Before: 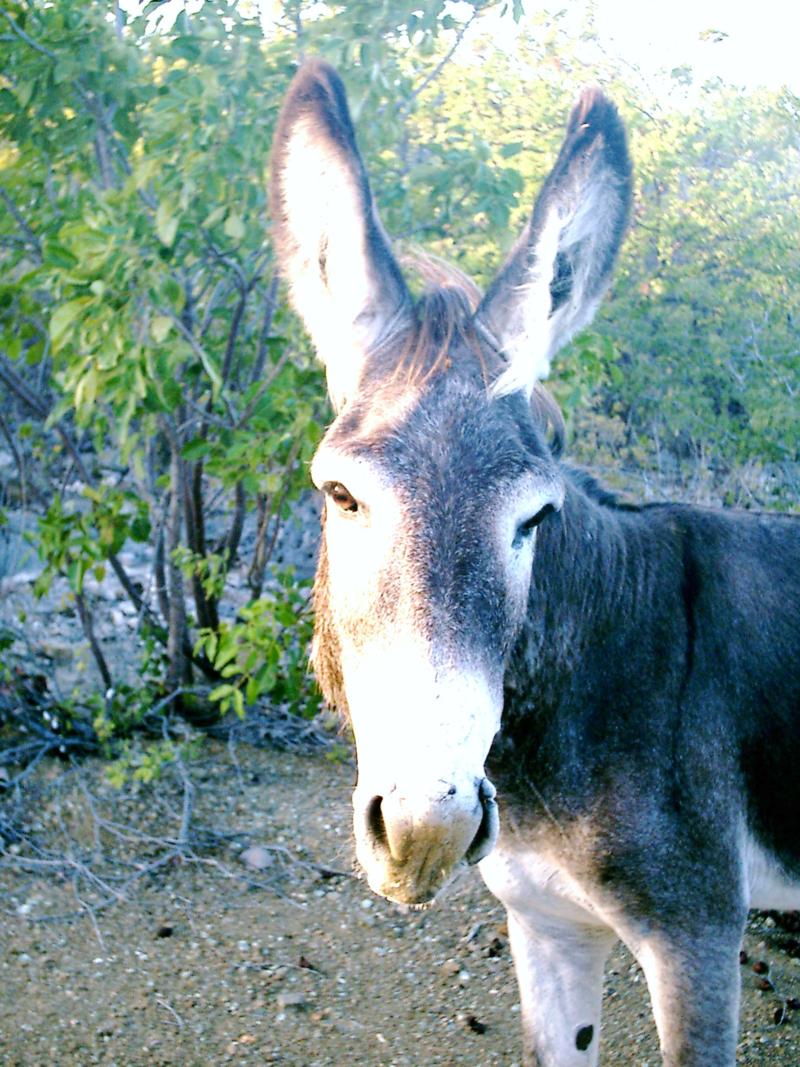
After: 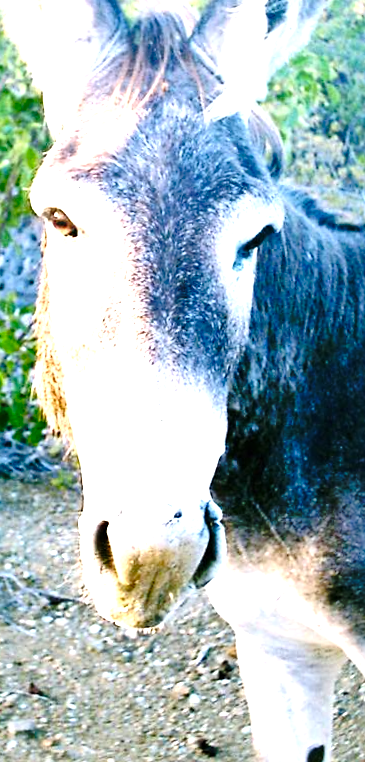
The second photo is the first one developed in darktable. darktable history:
crop: left 35.432%, top 26.233%, right 20.145%, bottom 3.432%
tone equalizer: -8 EV -1.84 EV, -7 EV -1.16 EV, -6 EV -1.62 EV, smoothing diameter 25%, edges refinement/feathering 10, preserve details guided filter
shadows and highlights: shadows 37.27, highlights -28.18, soften with gaussian
base curve: curves: ch0 [(0, 0) (0.073, 0.04) (0.157, 0.139) (0.492, 0.492) (0.758, 0.758) (1, 1)], preserve colors none
sharpen: amount 0.2
rotate and perspective: rotation -1.24°, automatic cropping off
exposure: black level correction 0, exposure 1 EV, compensate exposure bias true, compensate highlight preservation false
